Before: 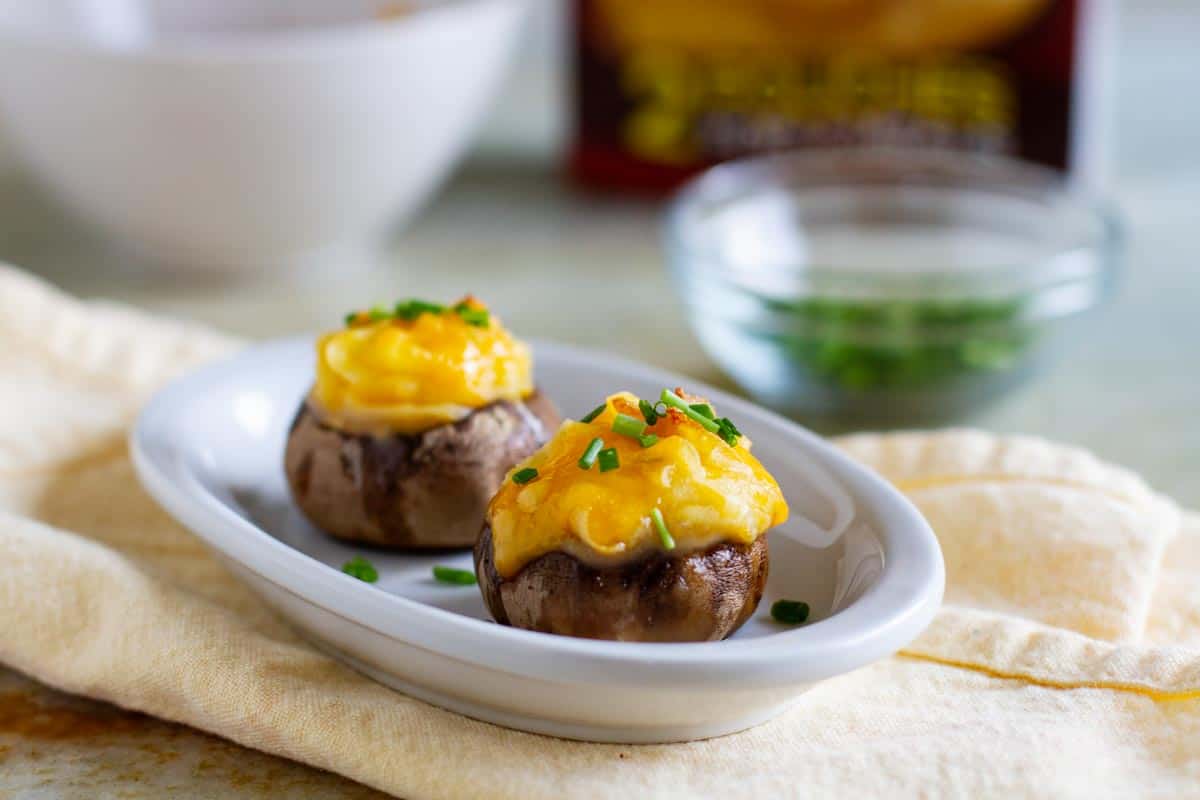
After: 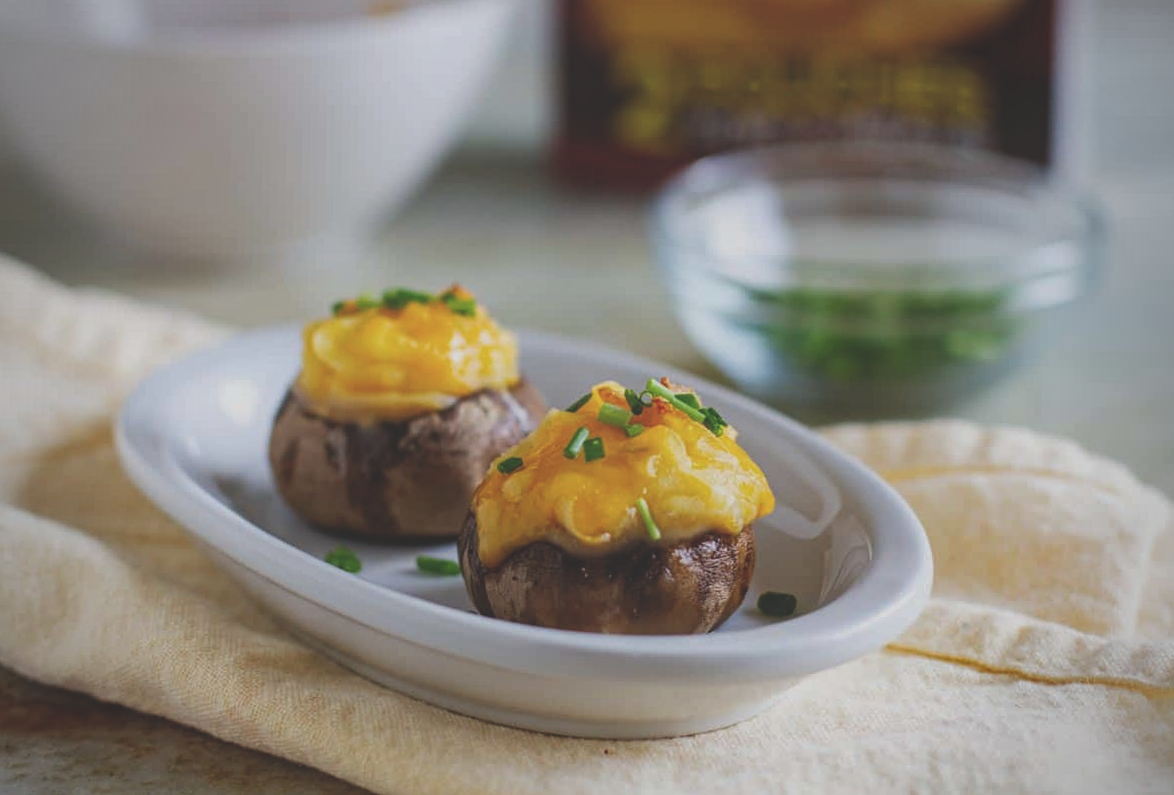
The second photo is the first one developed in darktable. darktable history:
white balance: red 1, blue 1
rotate and perspective: rotation 0.226°, lens shift (vertical) -0.042, crop left 0.023, crop right 0.982, crop top 0.006, crop bottom 0.994
shadows and highlights: shadows 32, highlights -32, soften with gaussian
contrast equalizer: y [[0.439, 0.44, 0.442, 0.457, 0.493, 0.498], [0.5 ×6], [0.5 ×6], [0 ×6], [0 ×6]], mix 0.76
contrast brightness saturation: saturation -0.05
exposure: black level correction -0.036, exposure -0.497 EV, compensate highlight preservation false
local contrast: on, module defaults
vignetting: on, module defaults
